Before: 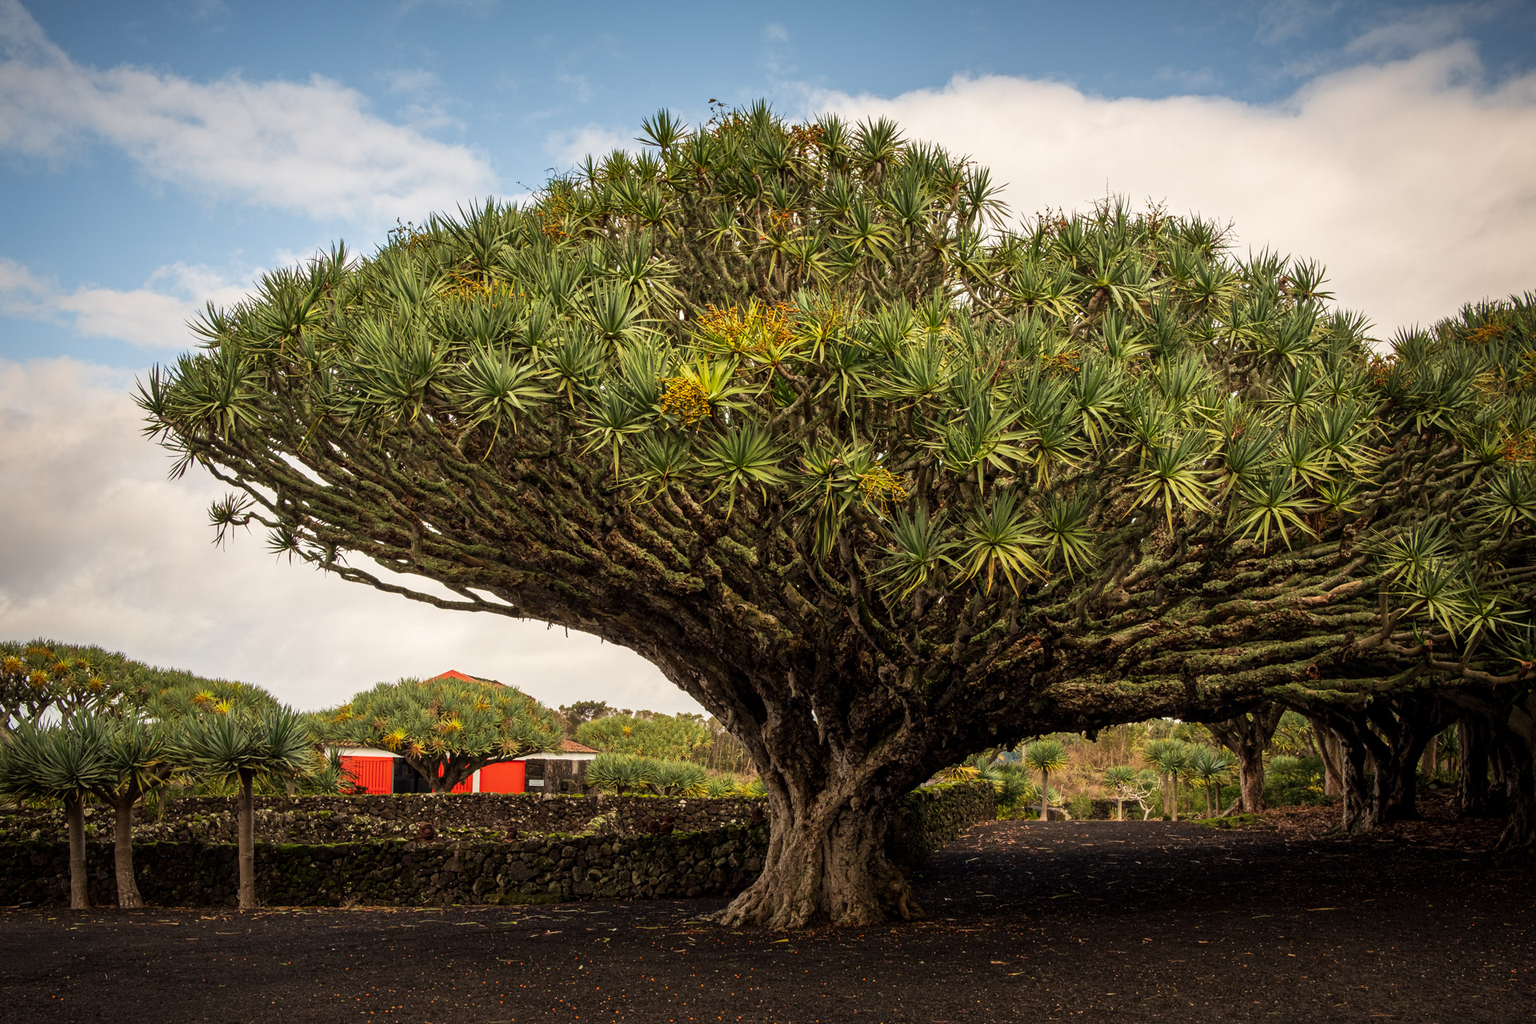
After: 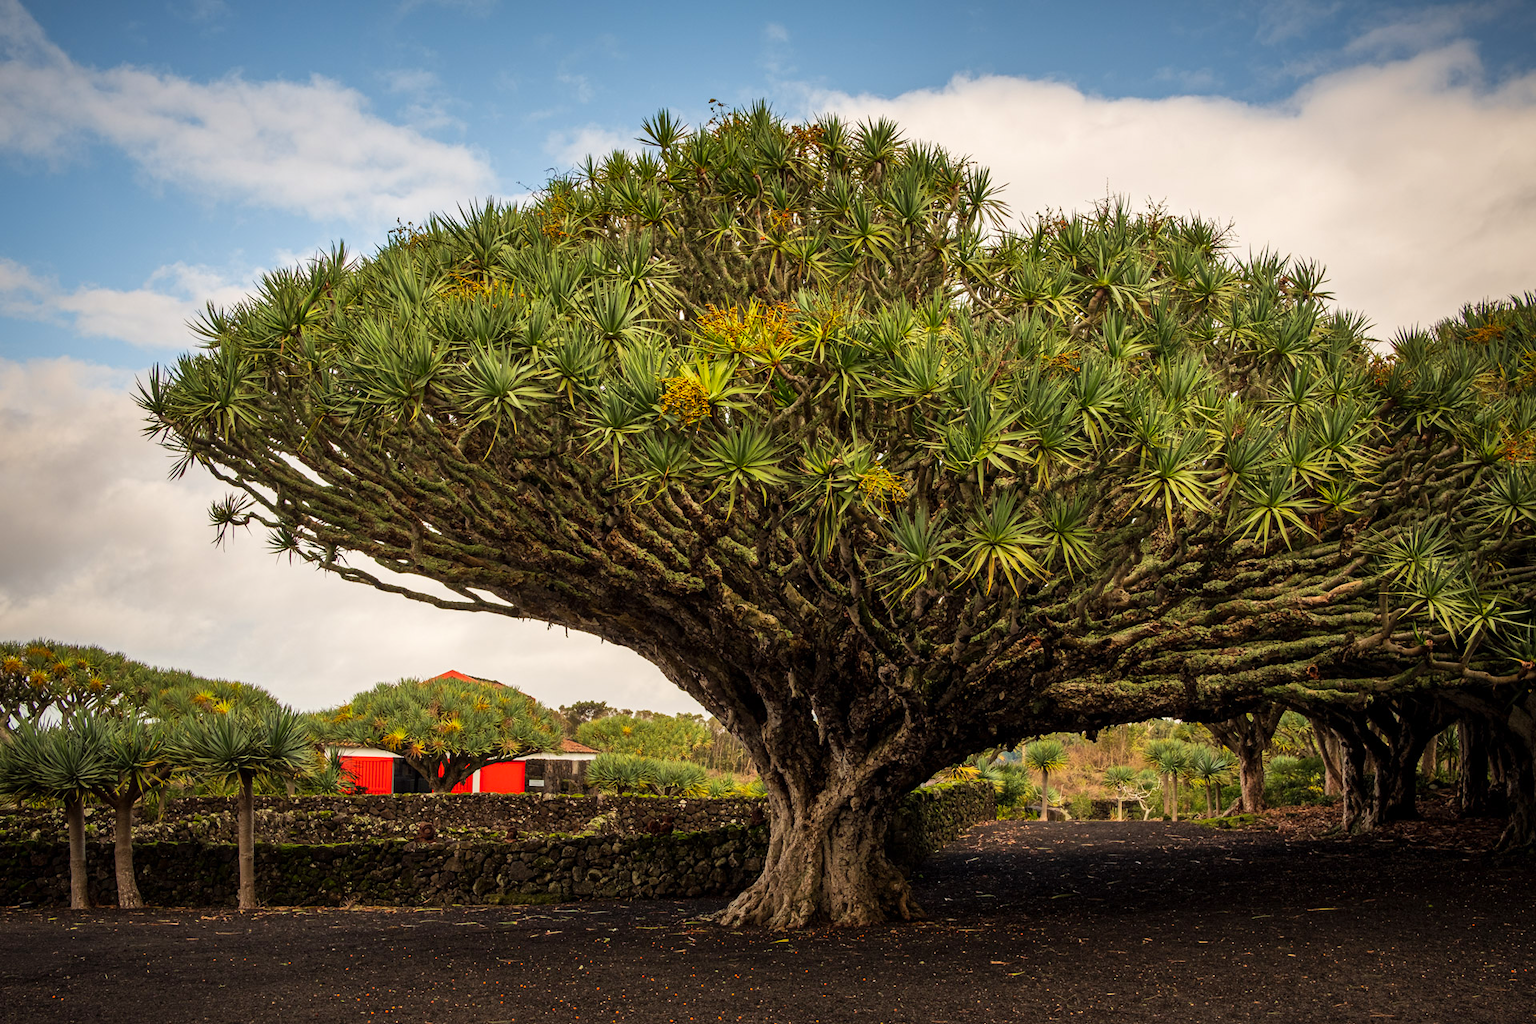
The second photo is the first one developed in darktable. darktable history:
shadows and highlights: shadows 32.41, highlights -32.23, soften with gaussian
color zones: curves: ch1 [(0, 0.153) (0.143, 0.15) (0.286, 0.151) (0.429, 0.152) (0.571, 0.152) (0.714, 0.151) (0.857, 0.151) (1, 0.153)], mix -120.78%
